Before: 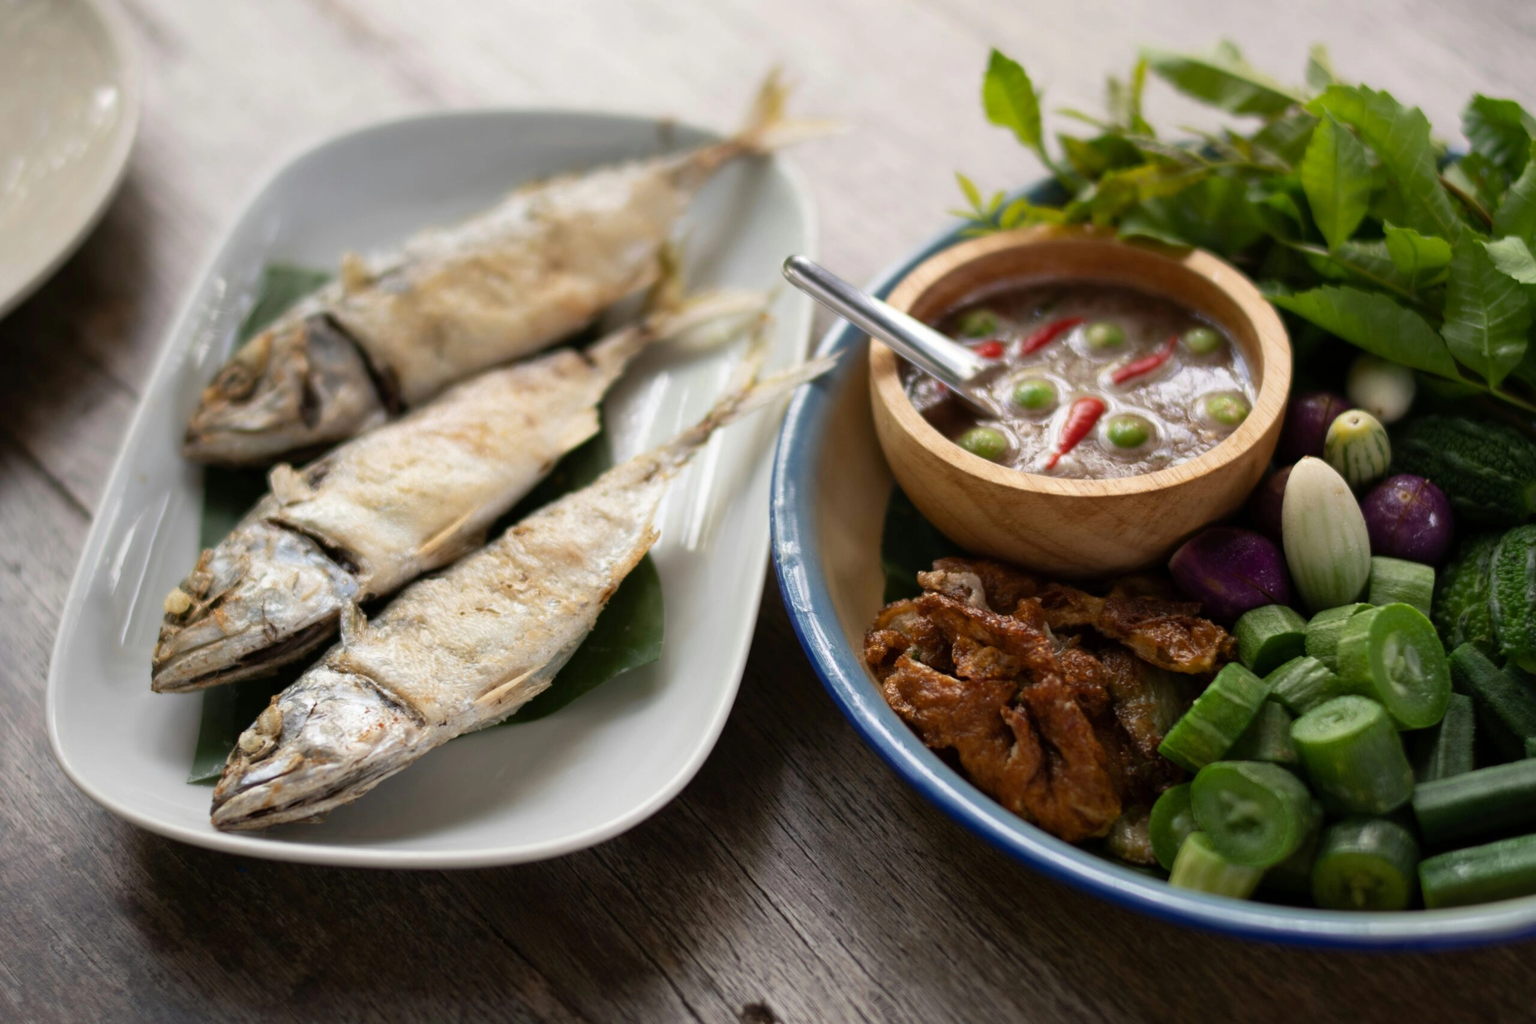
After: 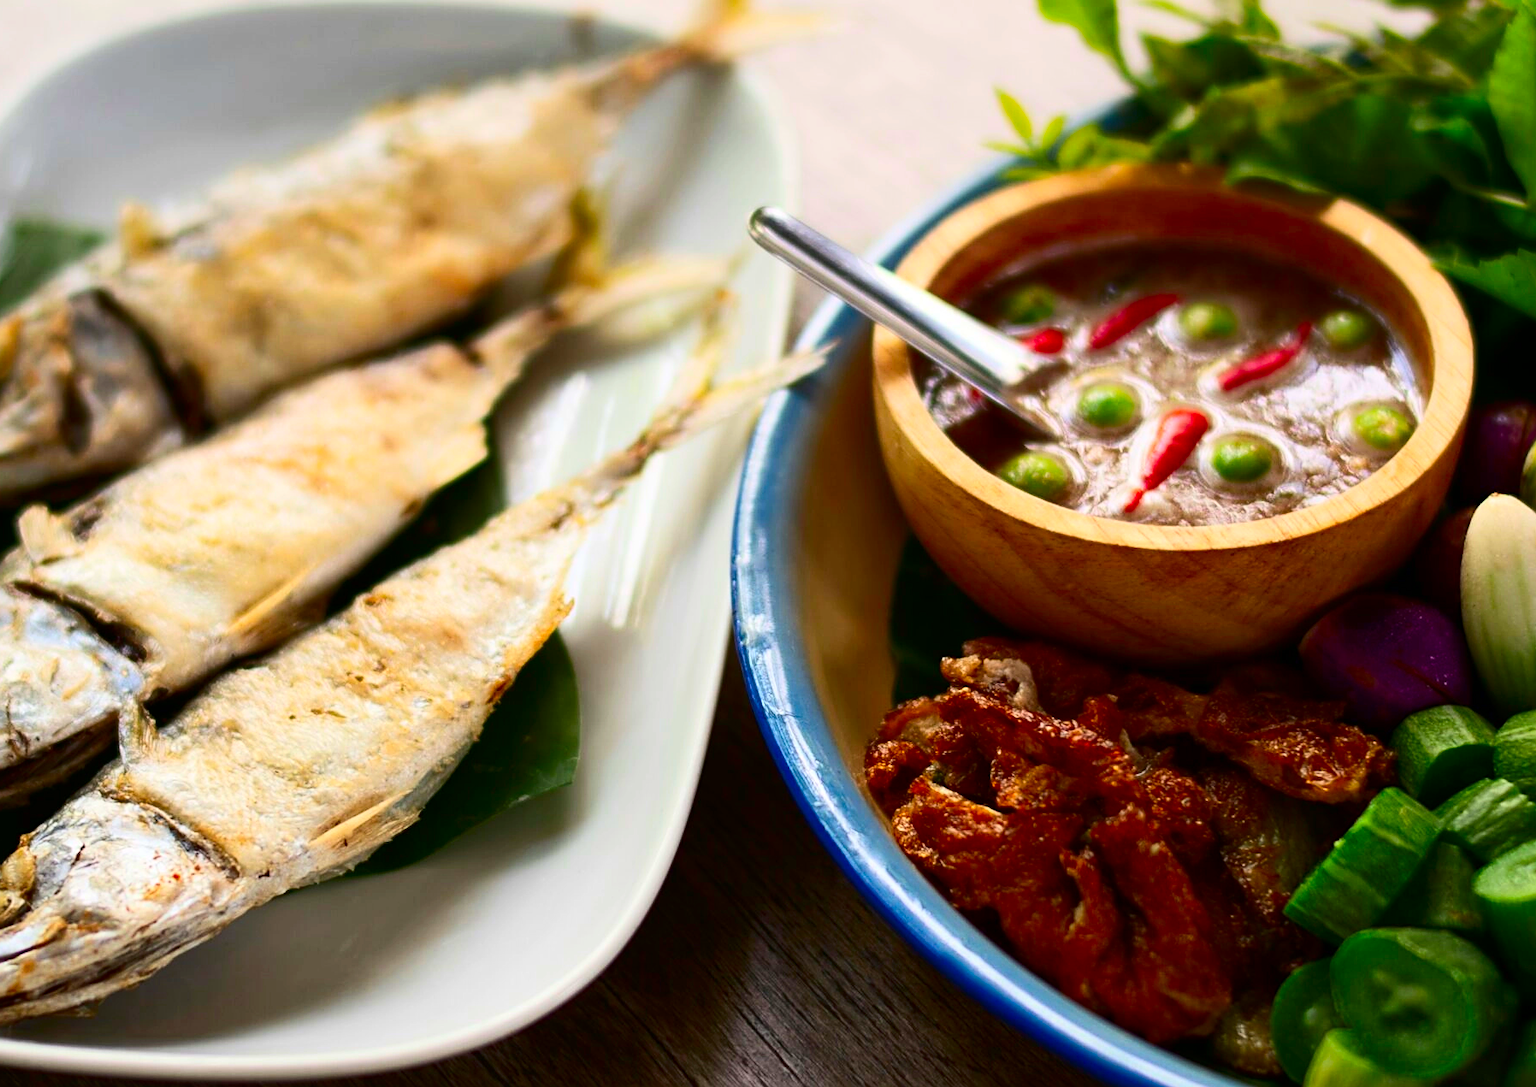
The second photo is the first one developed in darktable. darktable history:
sharpen: on, module defaults
contrast brightness saturation: contrast 0.266, brightness 0.015, saturation 0.889
crop and rotate: left 16.778%, top 10.821%, right 13.042%, bottom 14.694%
